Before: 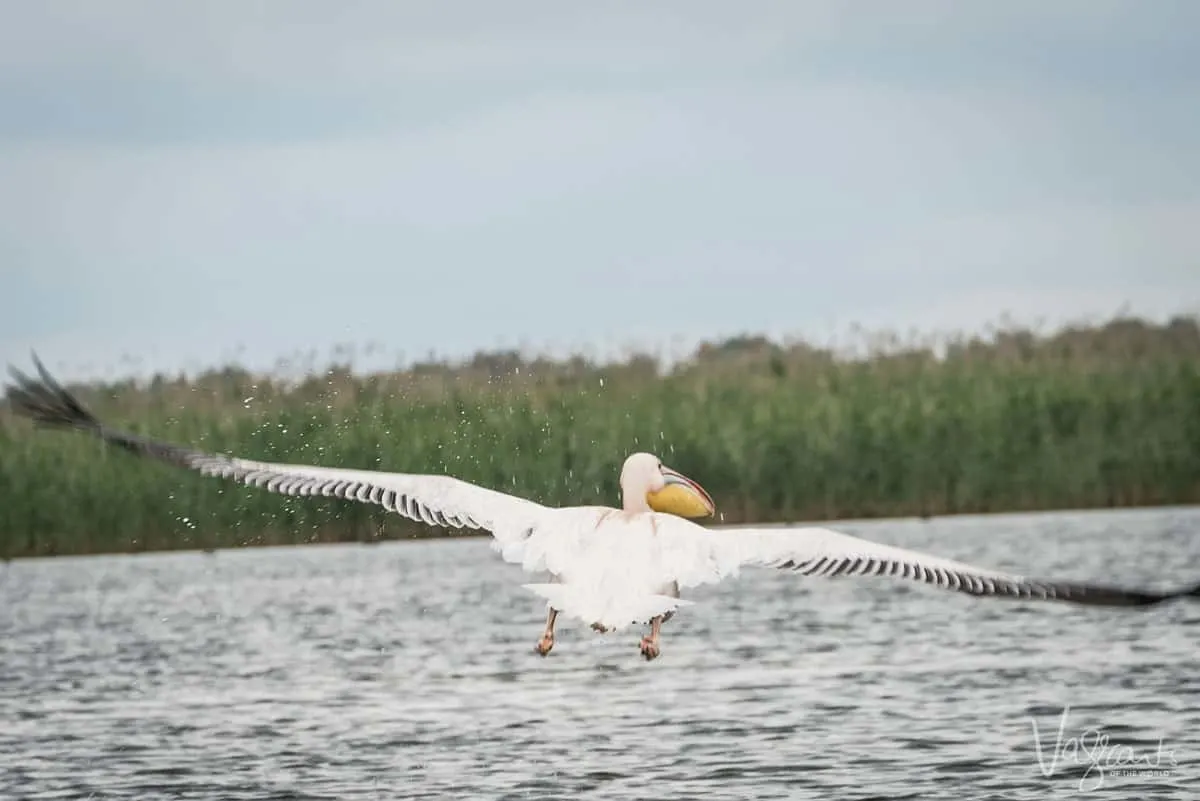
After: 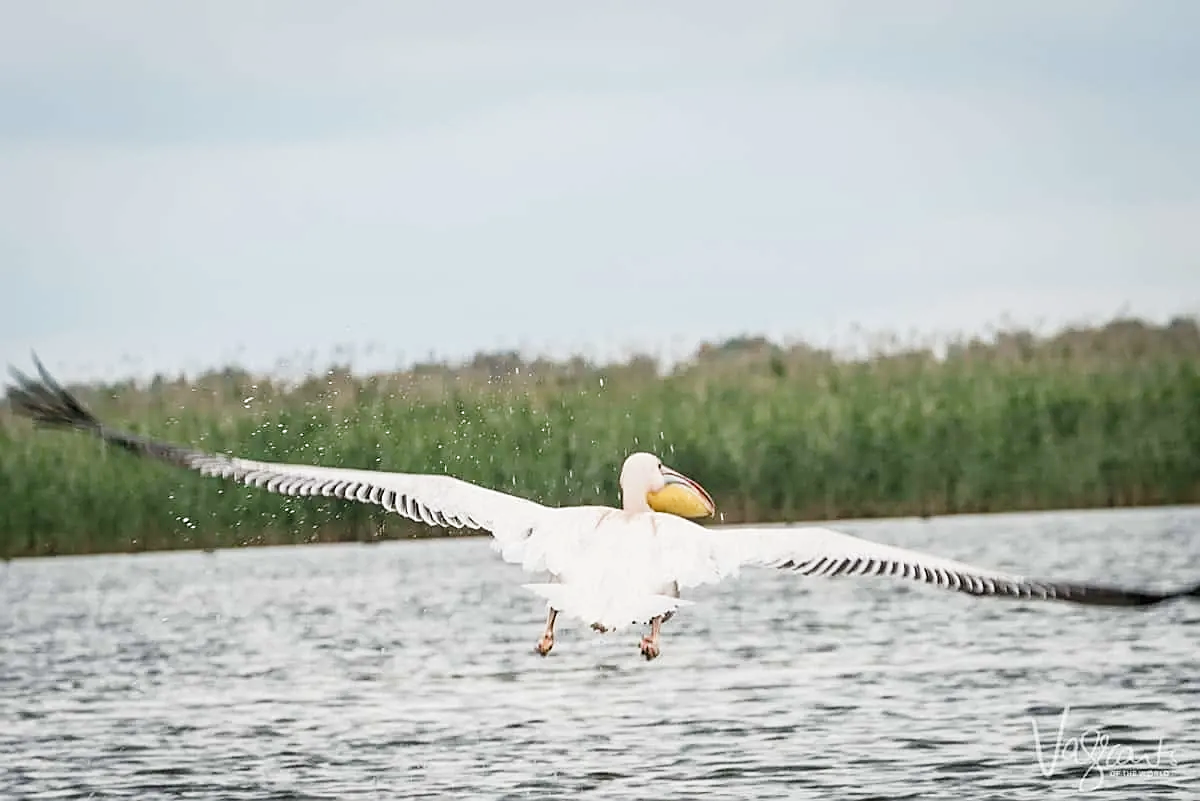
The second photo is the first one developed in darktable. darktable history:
sharpen: on, module defaults
tone curve: curves: ch0 [(0, 0) (0.004, 0.001) (0.133, 0.112) (0.325, 0.362) (0.832, 0.893) (1, 1)], preserve colors none
